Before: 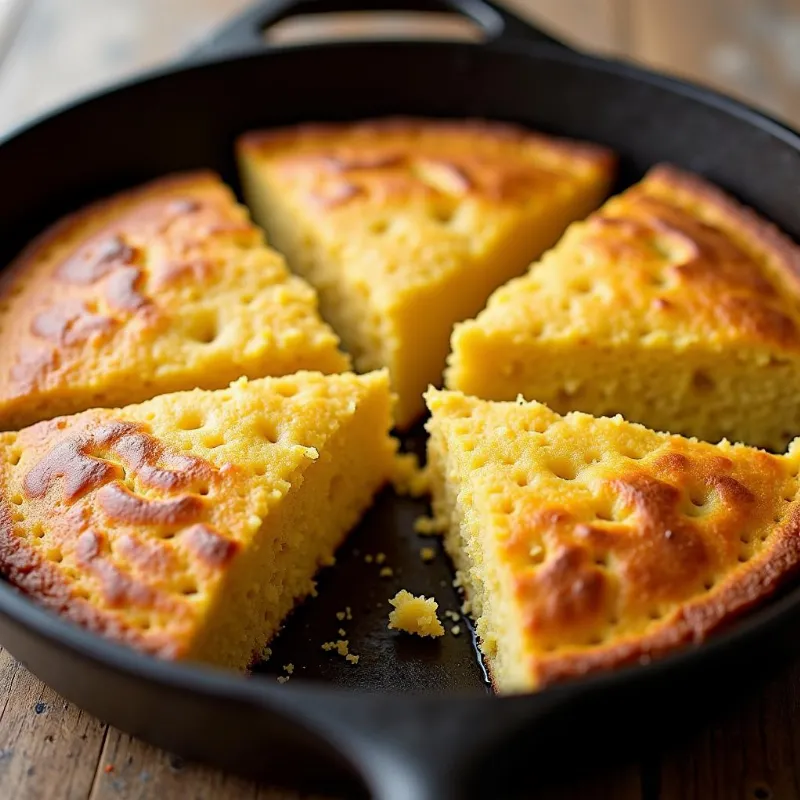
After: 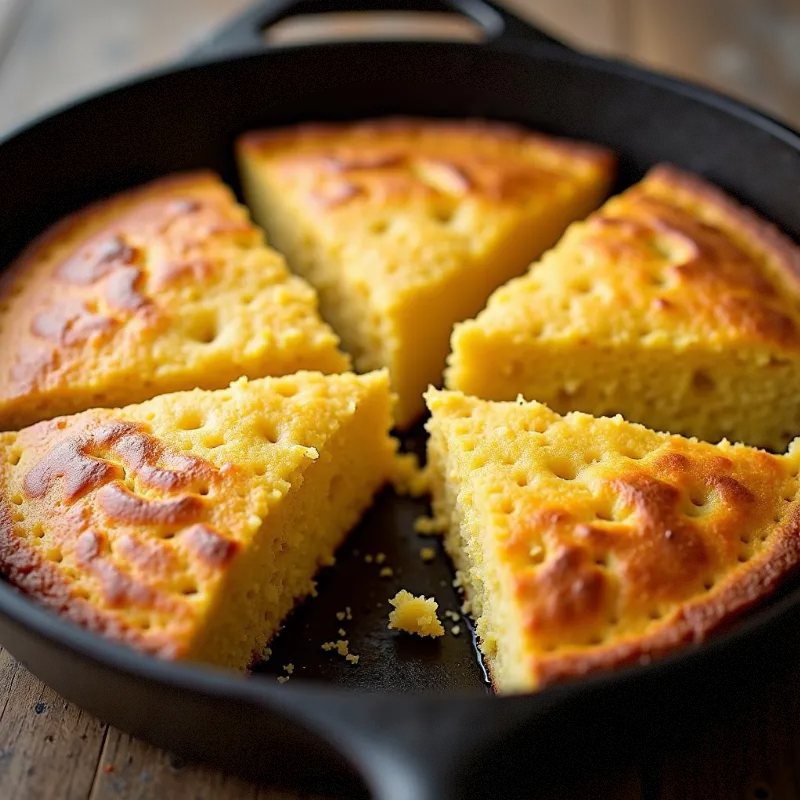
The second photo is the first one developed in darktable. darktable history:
vignetting: saturation -0.022, automatic ratio true, dithering 8-bit output
levels: levels [0, 0.498, 0.996]
